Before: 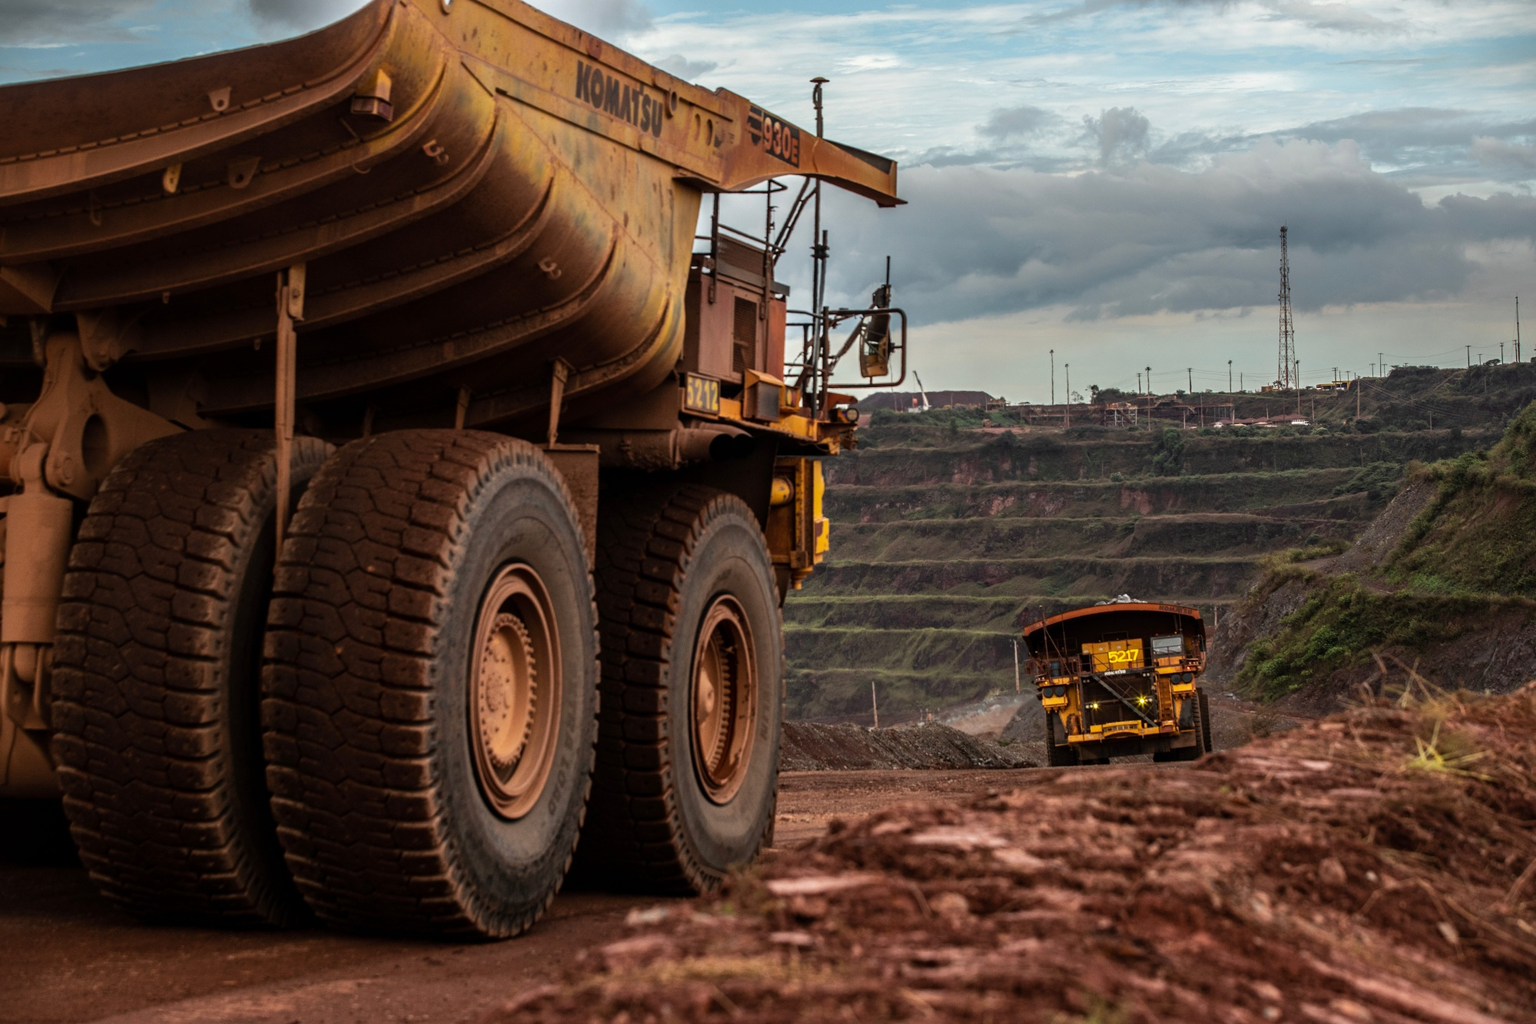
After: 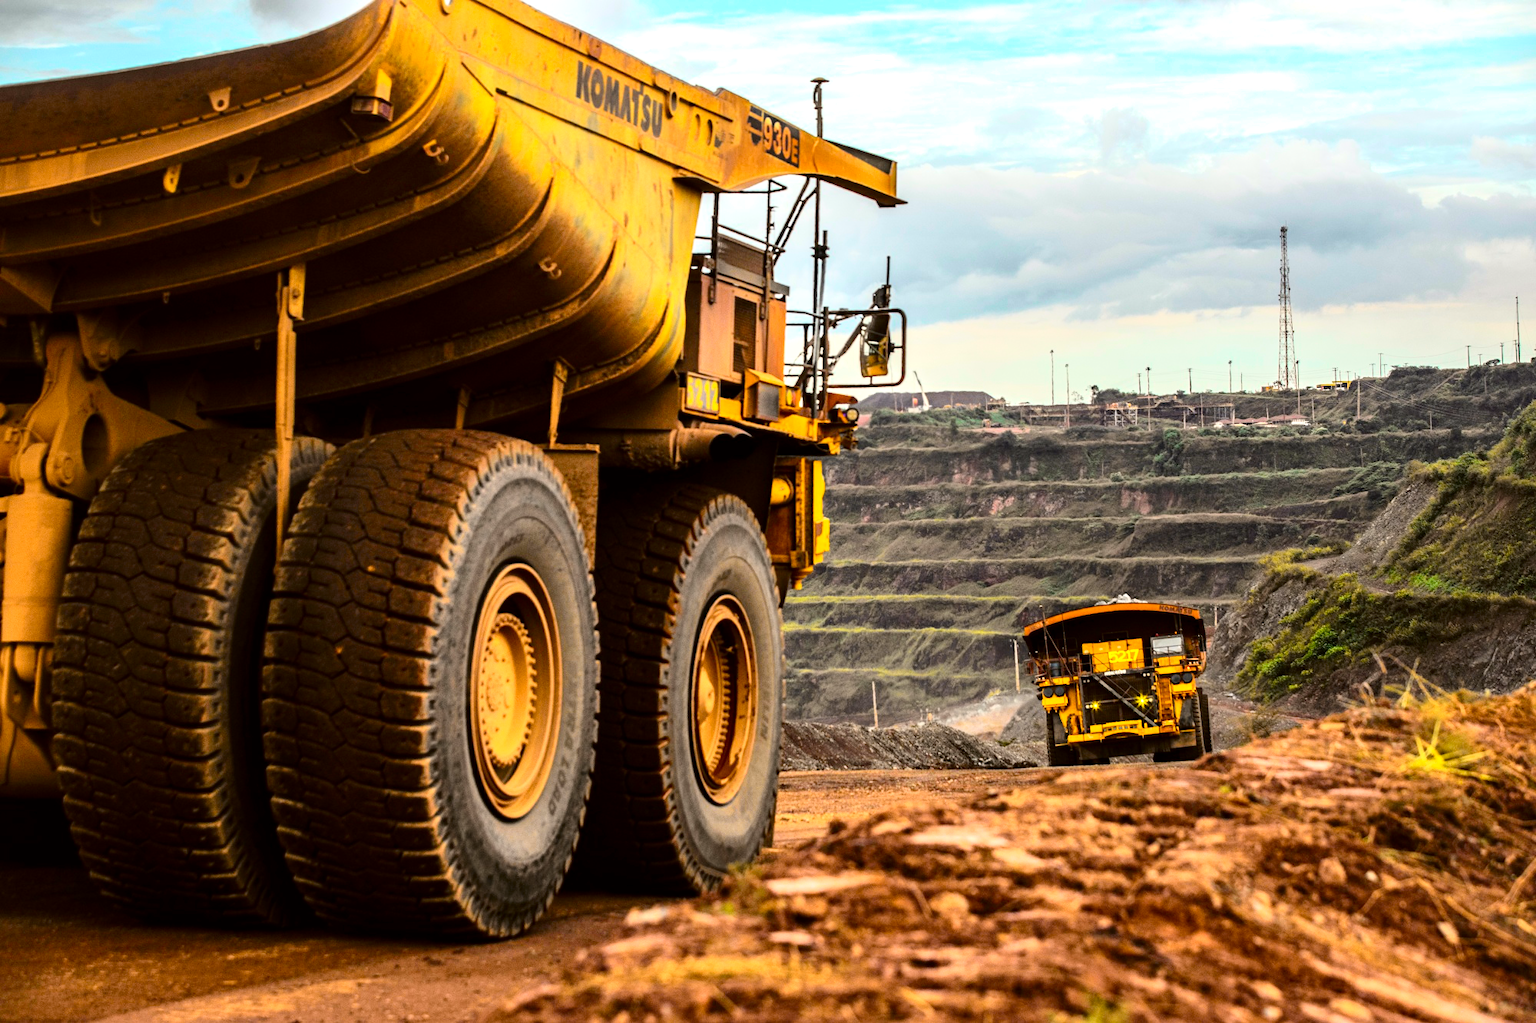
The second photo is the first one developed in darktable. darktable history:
exposure: black level correction 0.001, exposure 0.955 EV, compensate exposure bias true, compensate highlight preservation false
tone curve: curves: ch0 [(0, 0) (0.104, 0.068) (0.236, 0.227) (0.46, 0.576) (0.657, 0.796) (0.861, 0.932) (1, 0.981)]; ch1 [(0, 0) (0.353, 0.344) (0.434, 0.382) (0.479, 0.476) (0.502, 0.504) (0.544, 0.534) (0.57, 0.57) (0.586, 0.603) (0.618, 0.631) (0.657, 0.679) (1, 1)]; ch2 [(0, 0) (0.34, 0.314) (0.434, 0.43) (0.5, 0.511) (0.528, 0.545) (0.557, 0.573) (0.573, 0.618) (0.628, 0.751) (1, 1)], color space Lab, independent channels, preserve colors none
